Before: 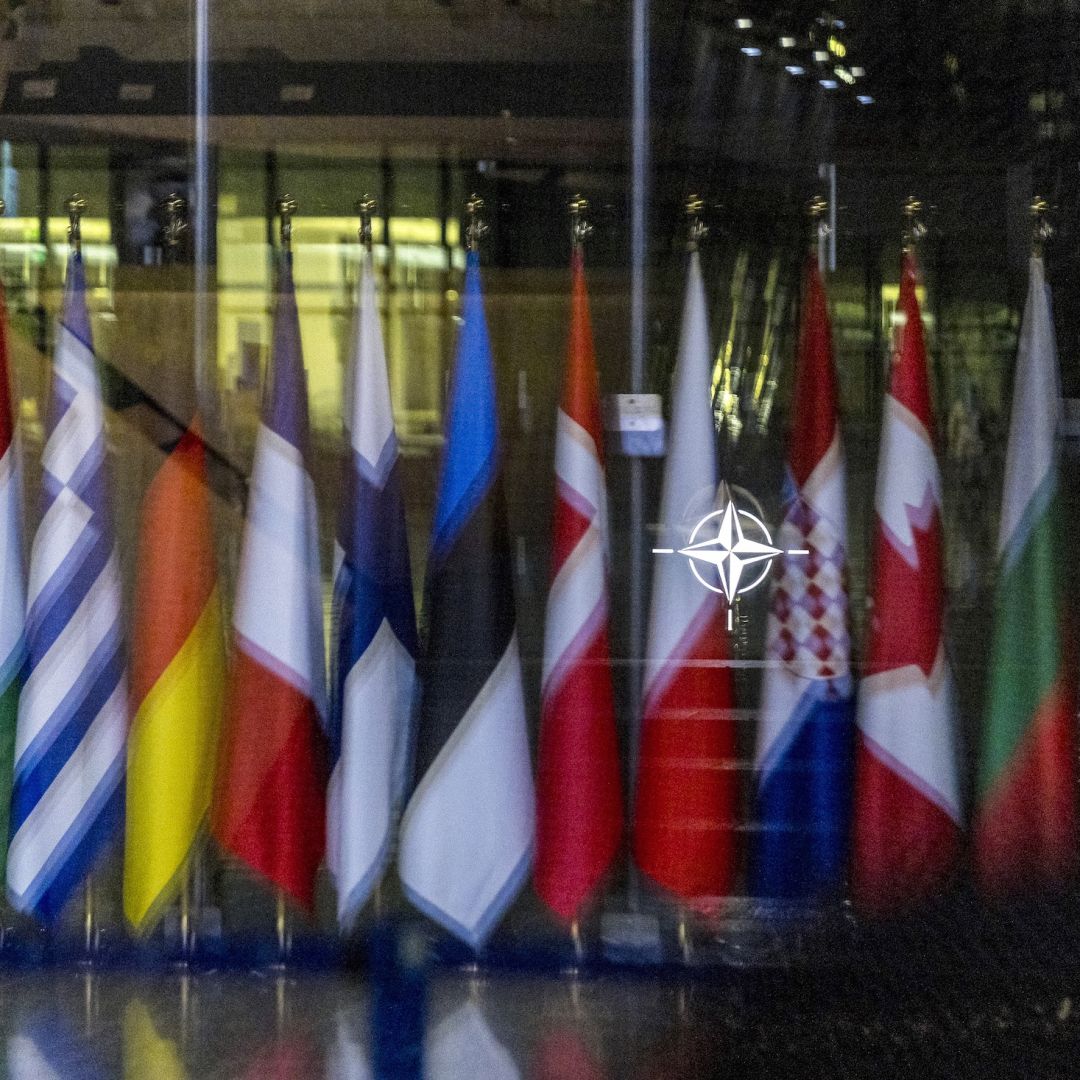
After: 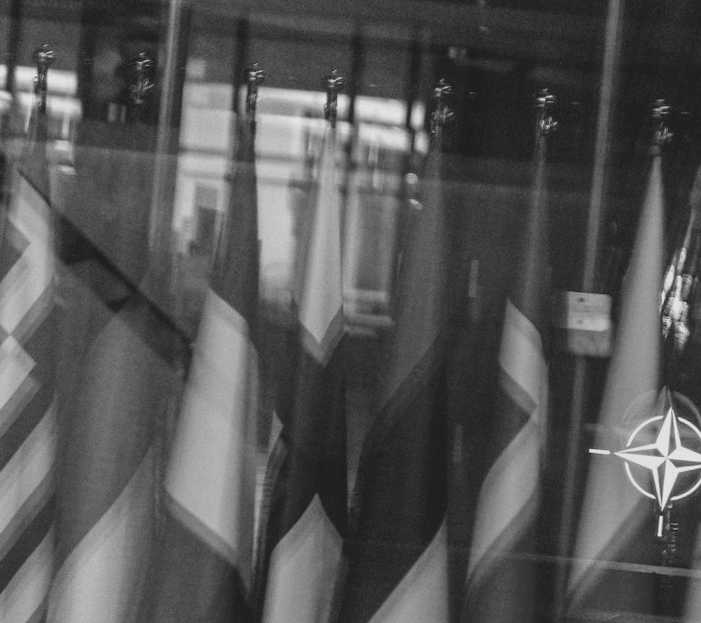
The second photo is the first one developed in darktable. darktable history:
monochrome: a 30.25, b 92.03
exposure: black level correction -0.014, exposure -0.193 EV, compensate highlight preservation false
crop and rotate: angle -4.99°, left 2.122%, top 6.945%, right 27.566%, bottom 30.519%
